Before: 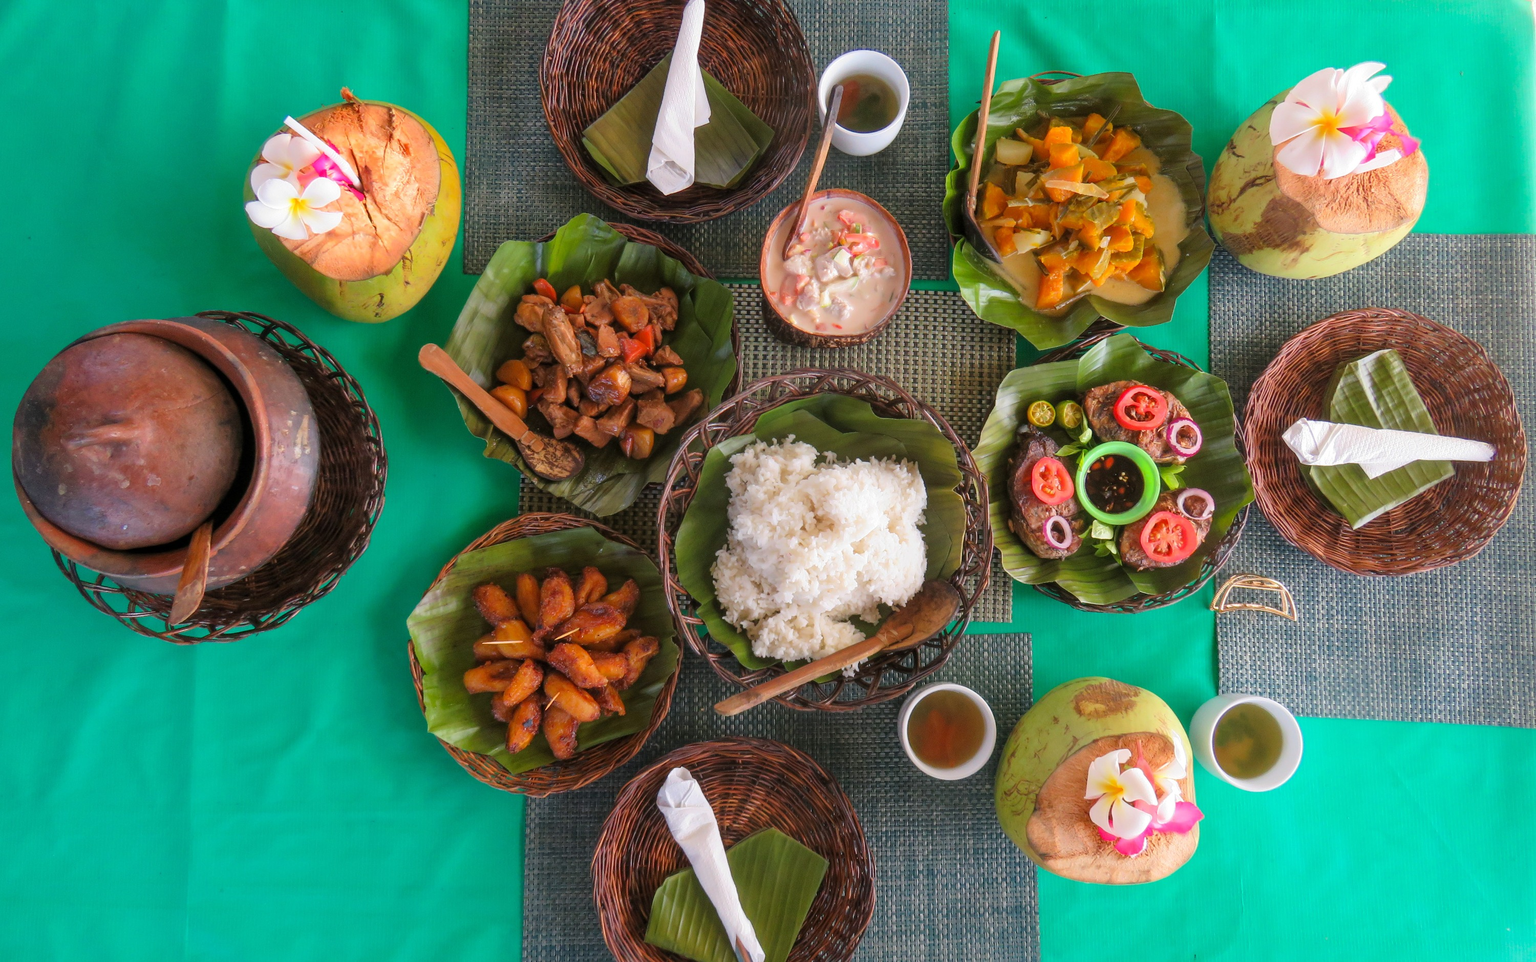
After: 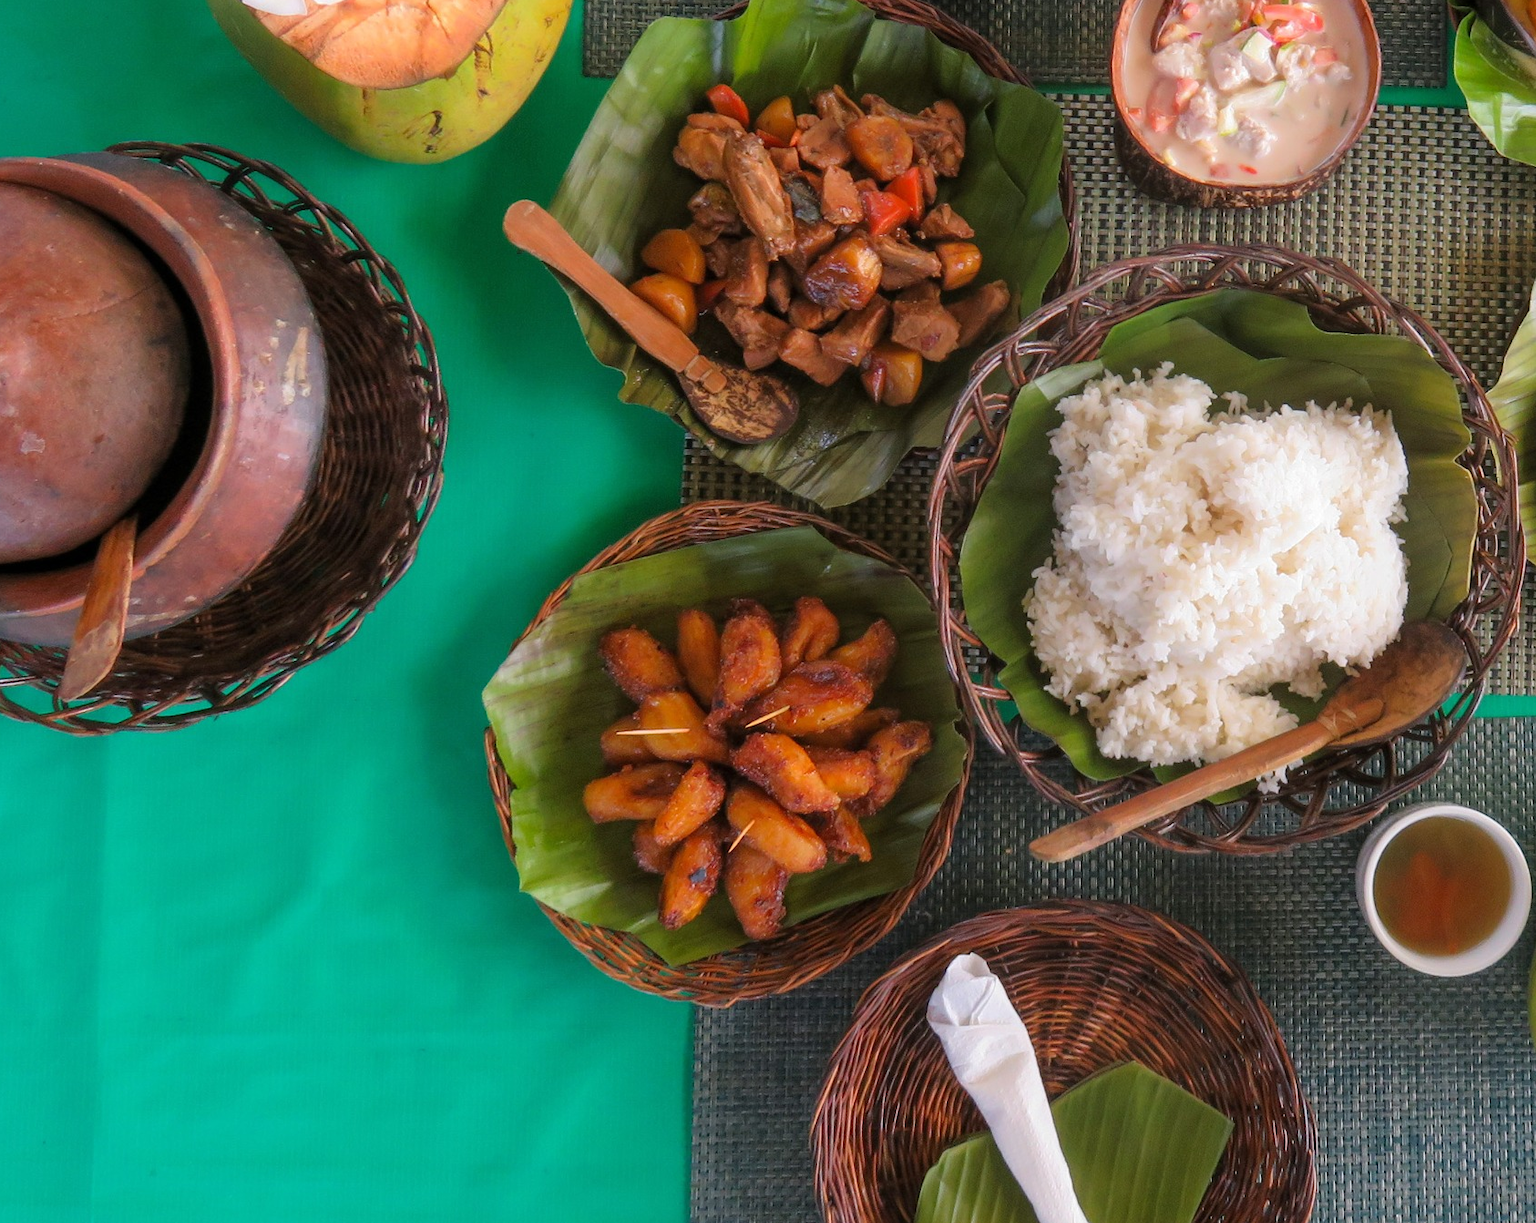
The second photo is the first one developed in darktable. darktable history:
crop: left 8.853%, top 24.024%, right 34.937%, bottom 4.417%
